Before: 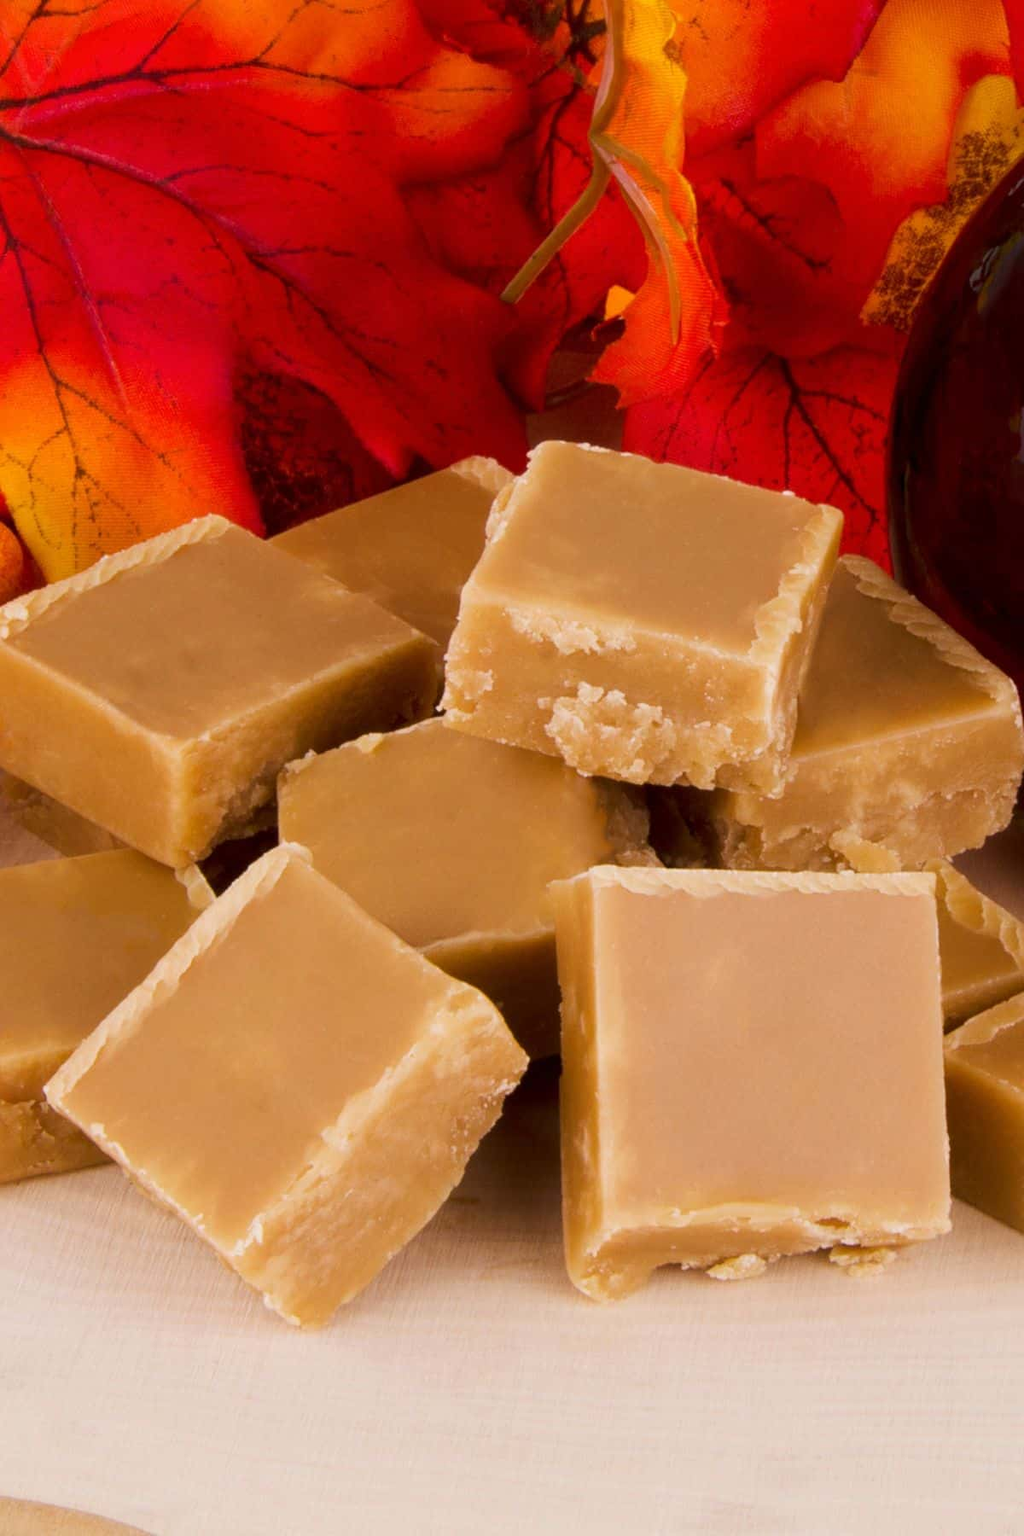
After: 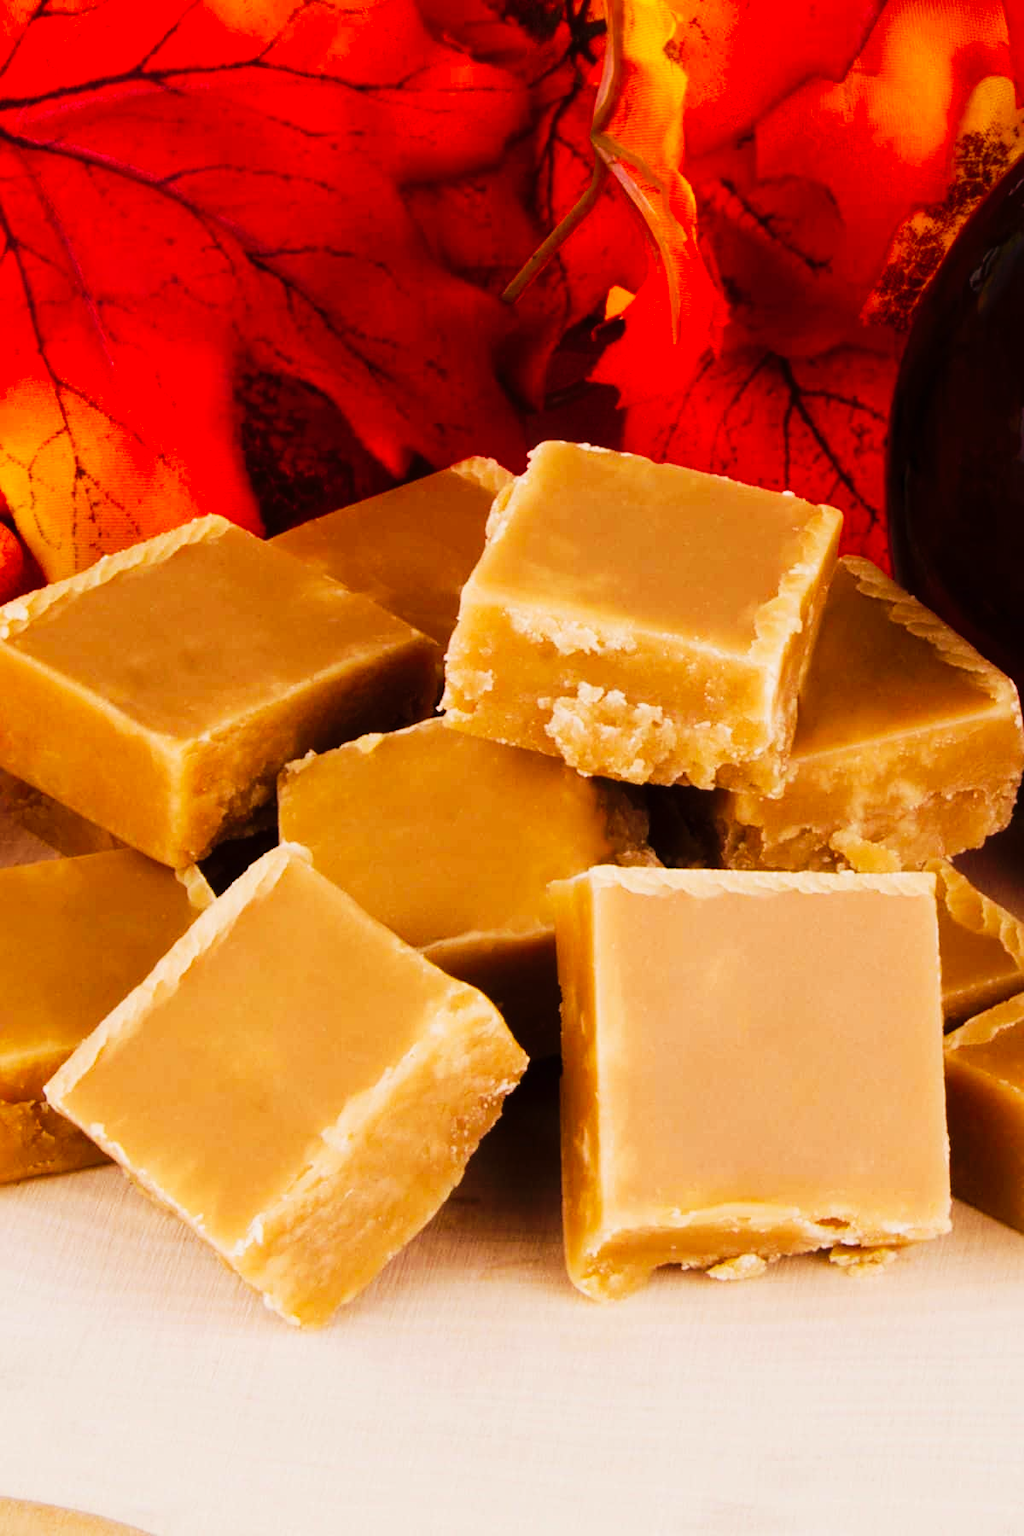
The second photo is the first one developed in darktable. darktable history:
tone curve: curves: ch0 [(0, 0) (0.003, 0.002) (0.011, 0.006) (0.025, 0.014) (0.044, 0.02) (0.069, 0.027) (0.1, 0.036) (0.136, 0.05) (0.177, 0.081) (0.224, 0.118) (0.277, 0.183) (0.335, 0.262) (0.399, 0.351) (0.468, 0.456) (0.543, 0.571) (0.623, 0.692) (0.709, 0.795) (0.801, 0.88) (0.898, 0.948) (1, 1)], preserve colors none
